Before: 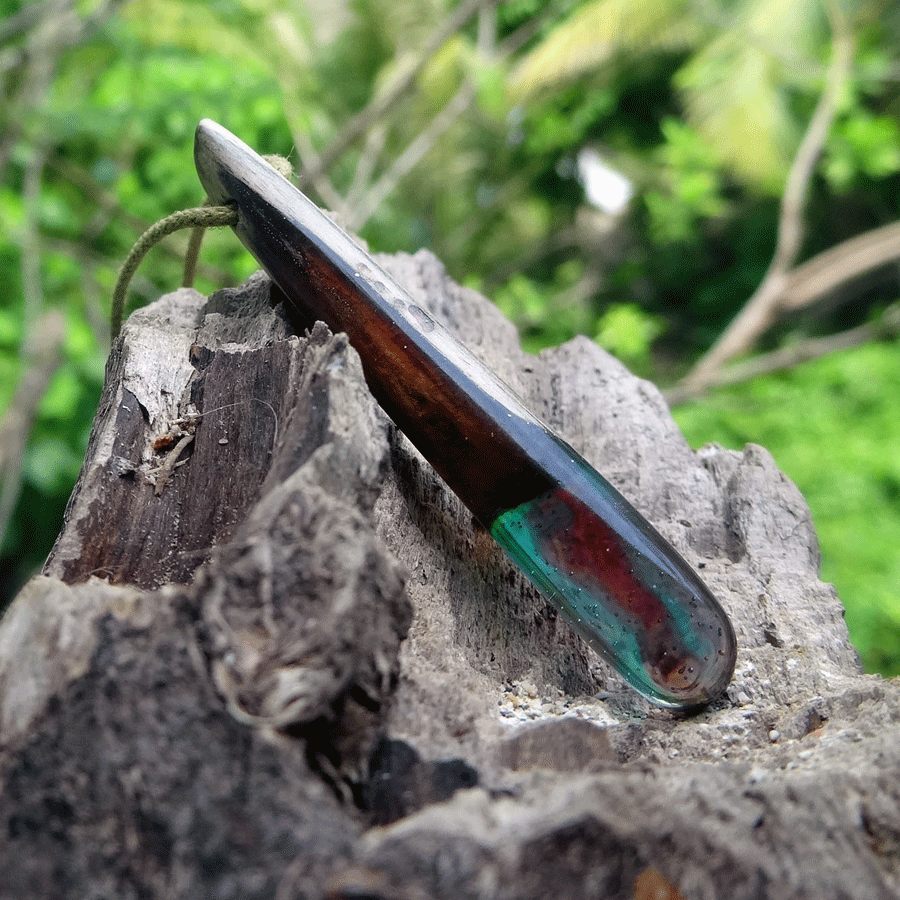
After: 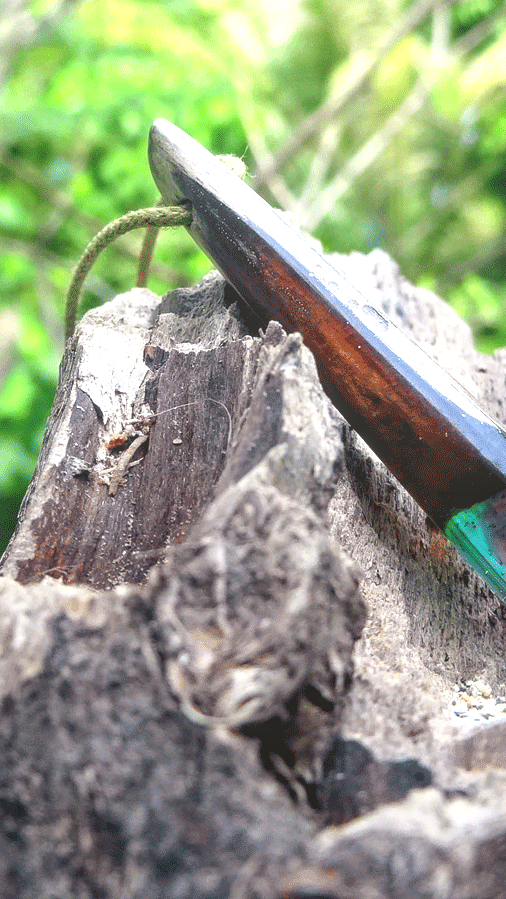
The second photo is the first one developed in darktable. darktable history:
exposure: black level correction 0, exposure 1.1 EV, compensate exposure bias true, compensate highlight preservation false
crop: left 5.114%, right 38.589%
local contrast: highlights 48%, shadows 0%, detail 100%
